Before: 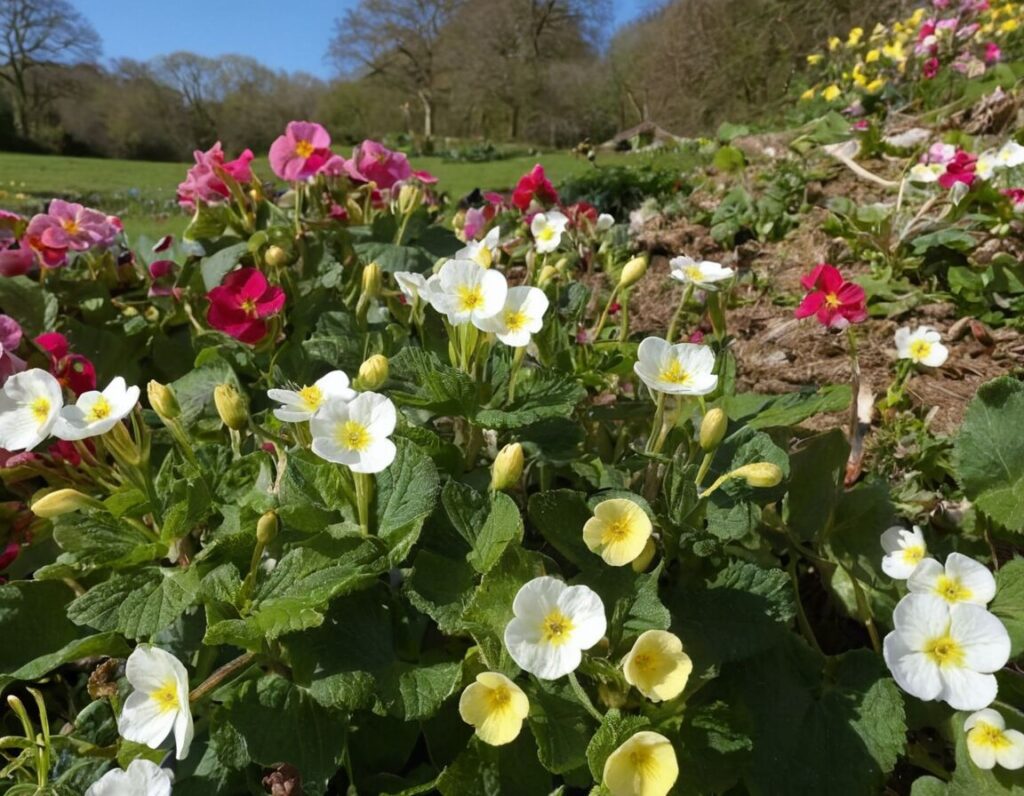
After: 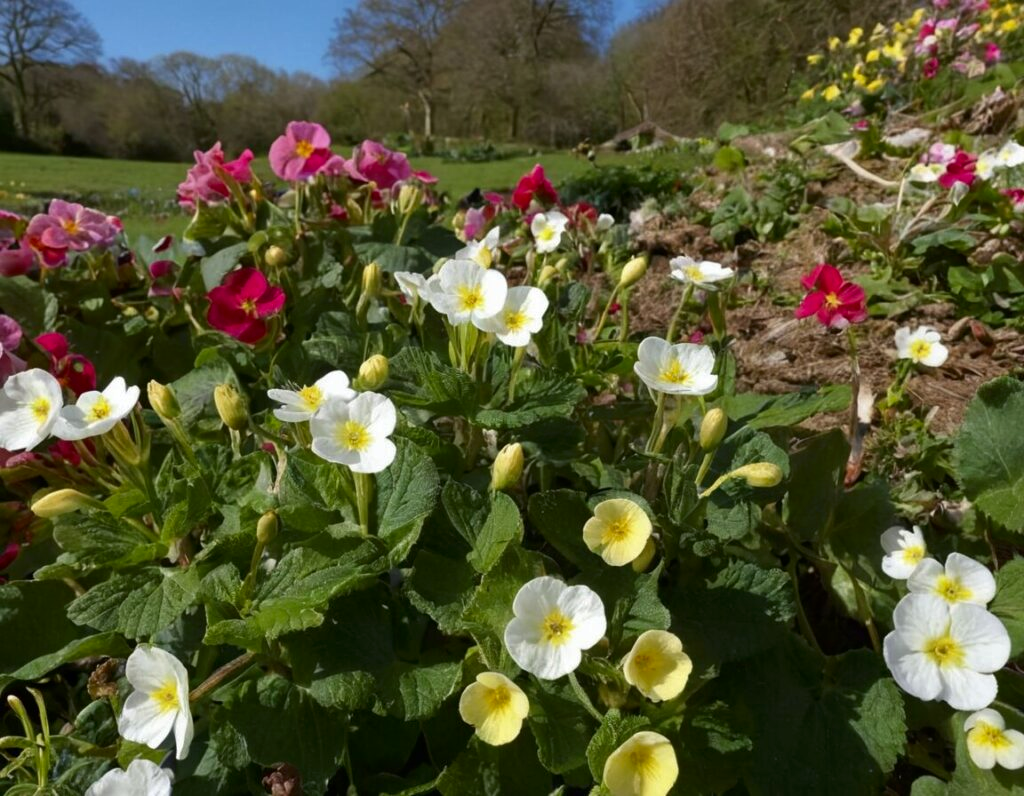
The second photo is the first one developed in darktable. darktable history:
contrast brightness saturation: brightness -0.09
shadows and highlights: shadows 25, highlights -25
